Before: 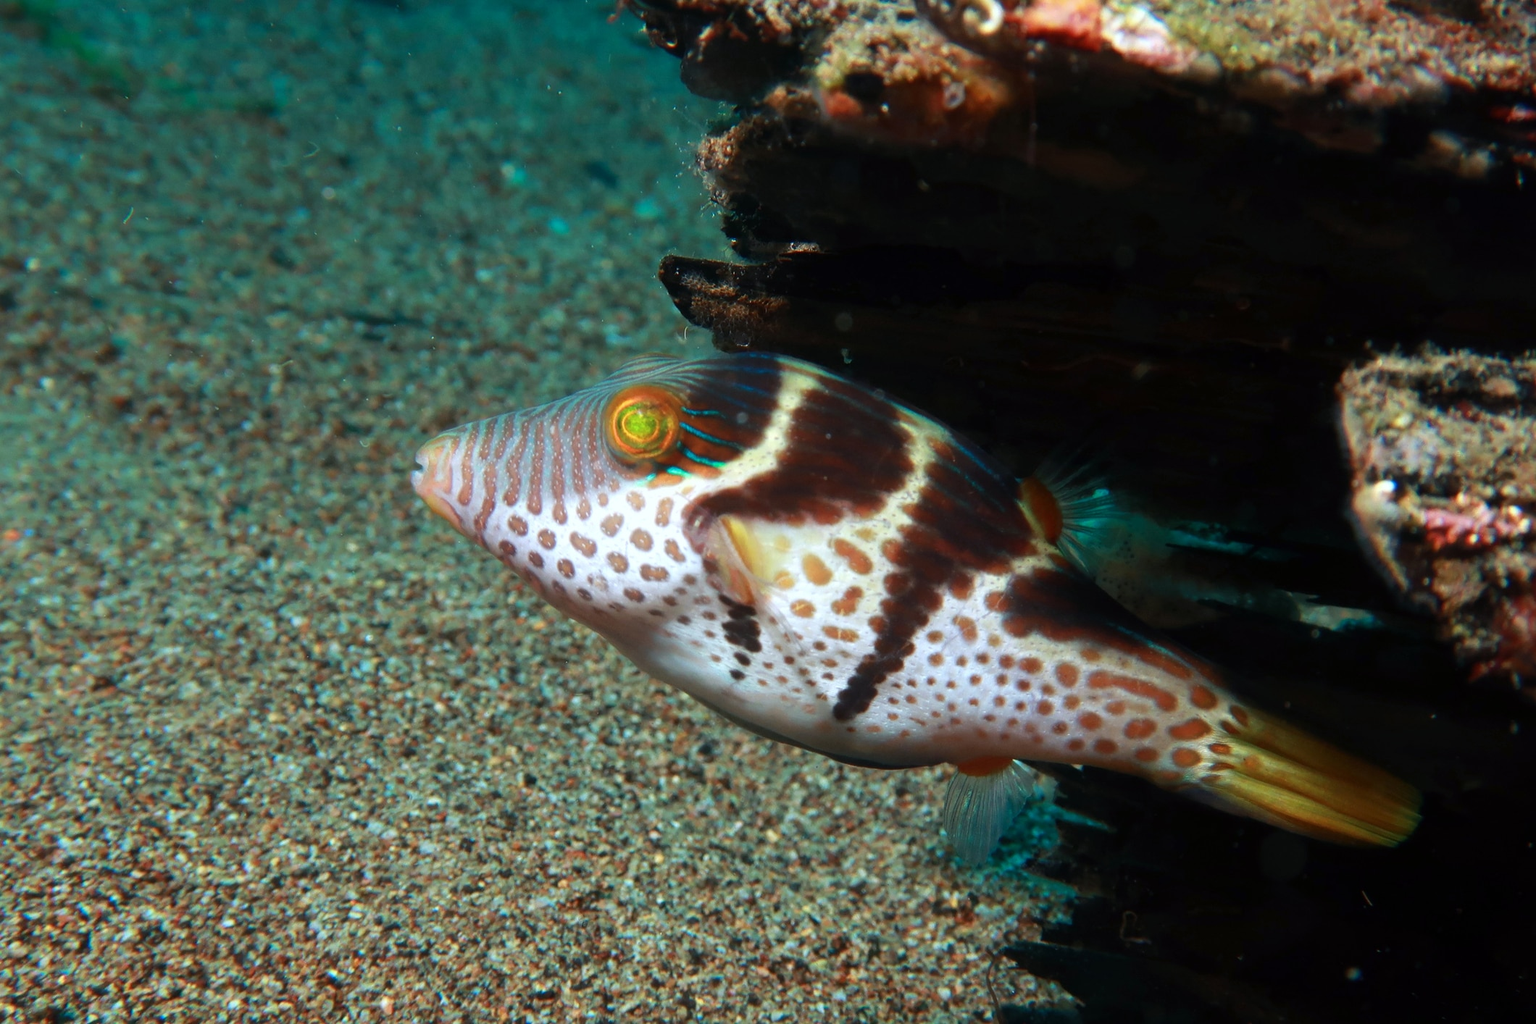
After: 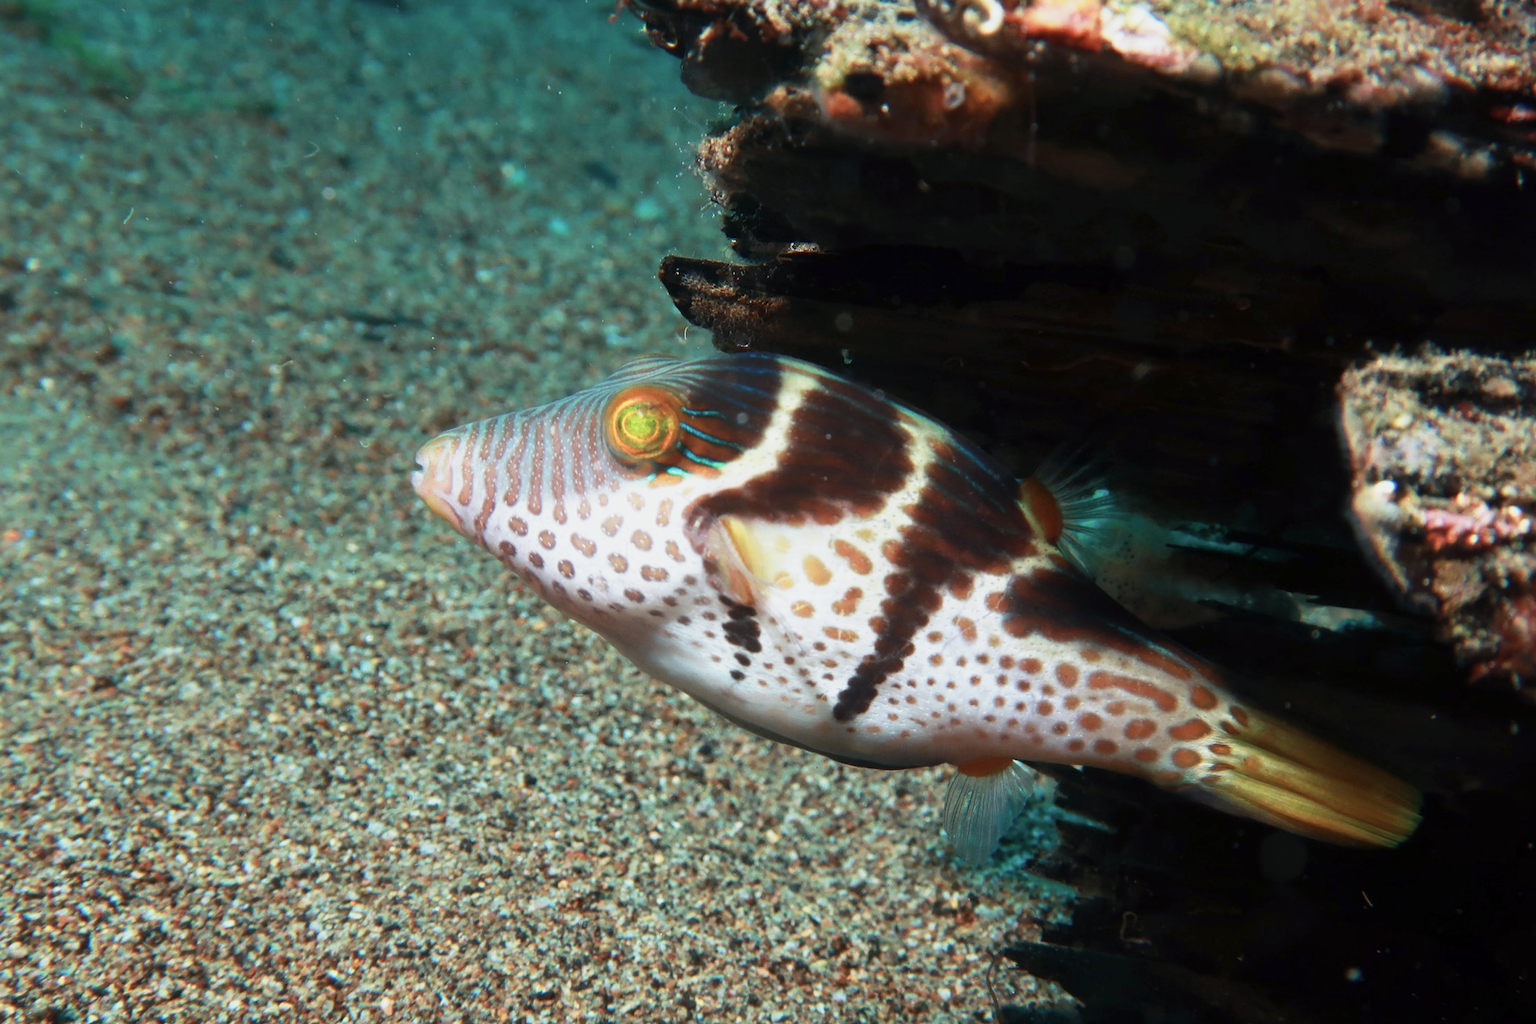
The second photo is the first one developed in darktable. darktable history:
base curve: curves: ch0 [(0, 0) (0.088, 0.125) (0.176, 0.251) (0.354, 0.501) (0.613, 0.749) (1, 0.877)], preserve colors none
color correction: saturation 0.8
